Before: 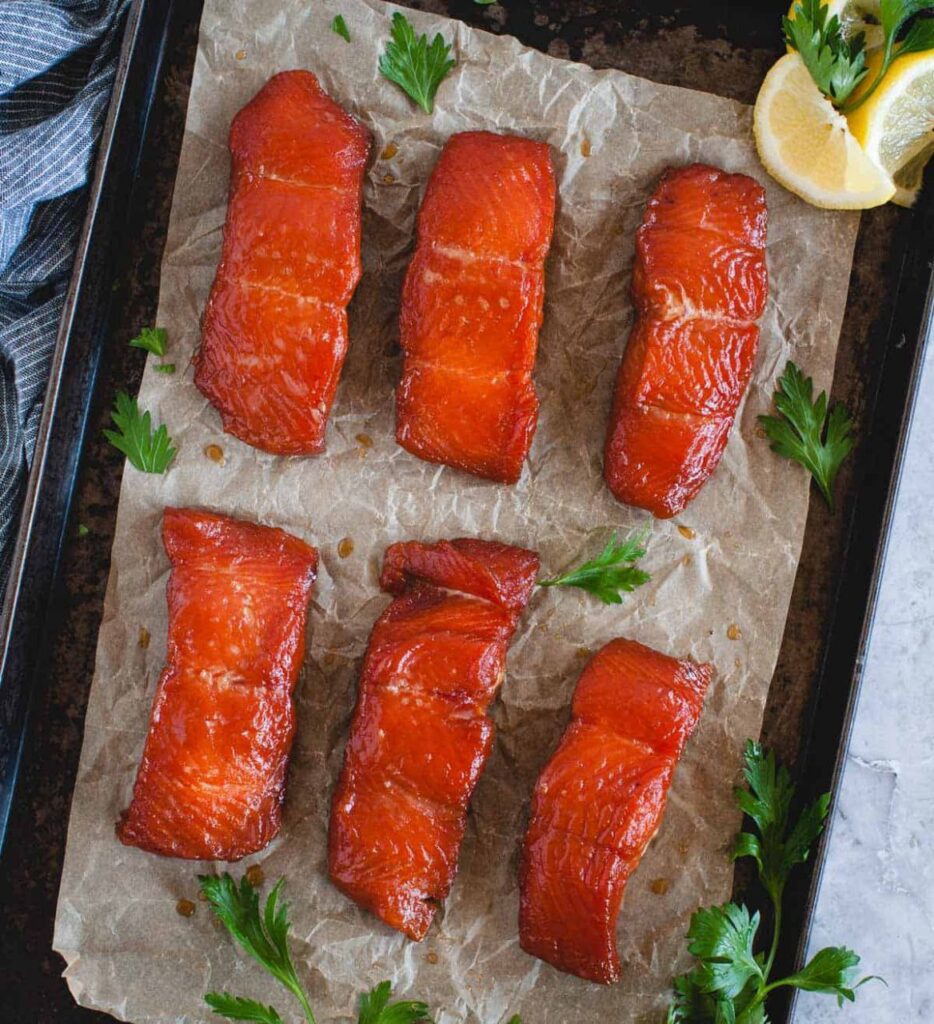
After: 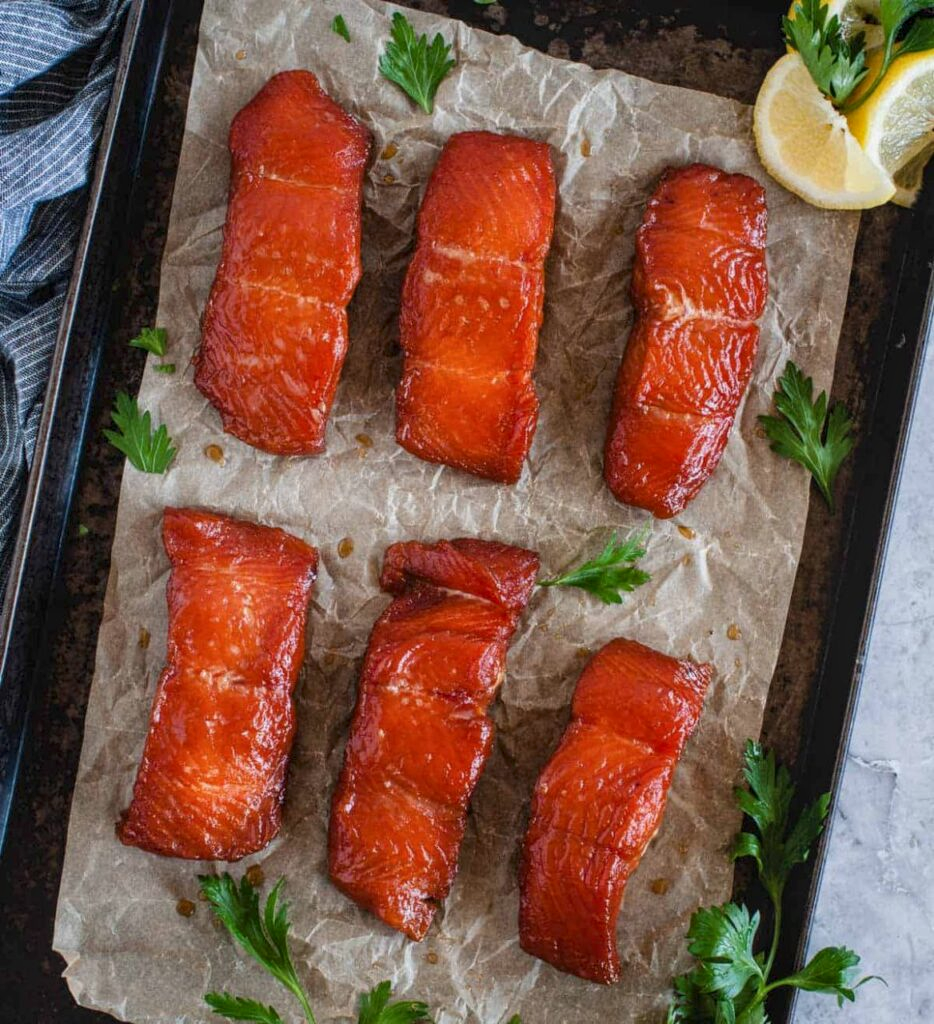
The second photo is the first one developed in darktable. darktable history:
local contrast: on, module defaults
exposure: exposure -0.151 EV, compensate highlight preservation false
